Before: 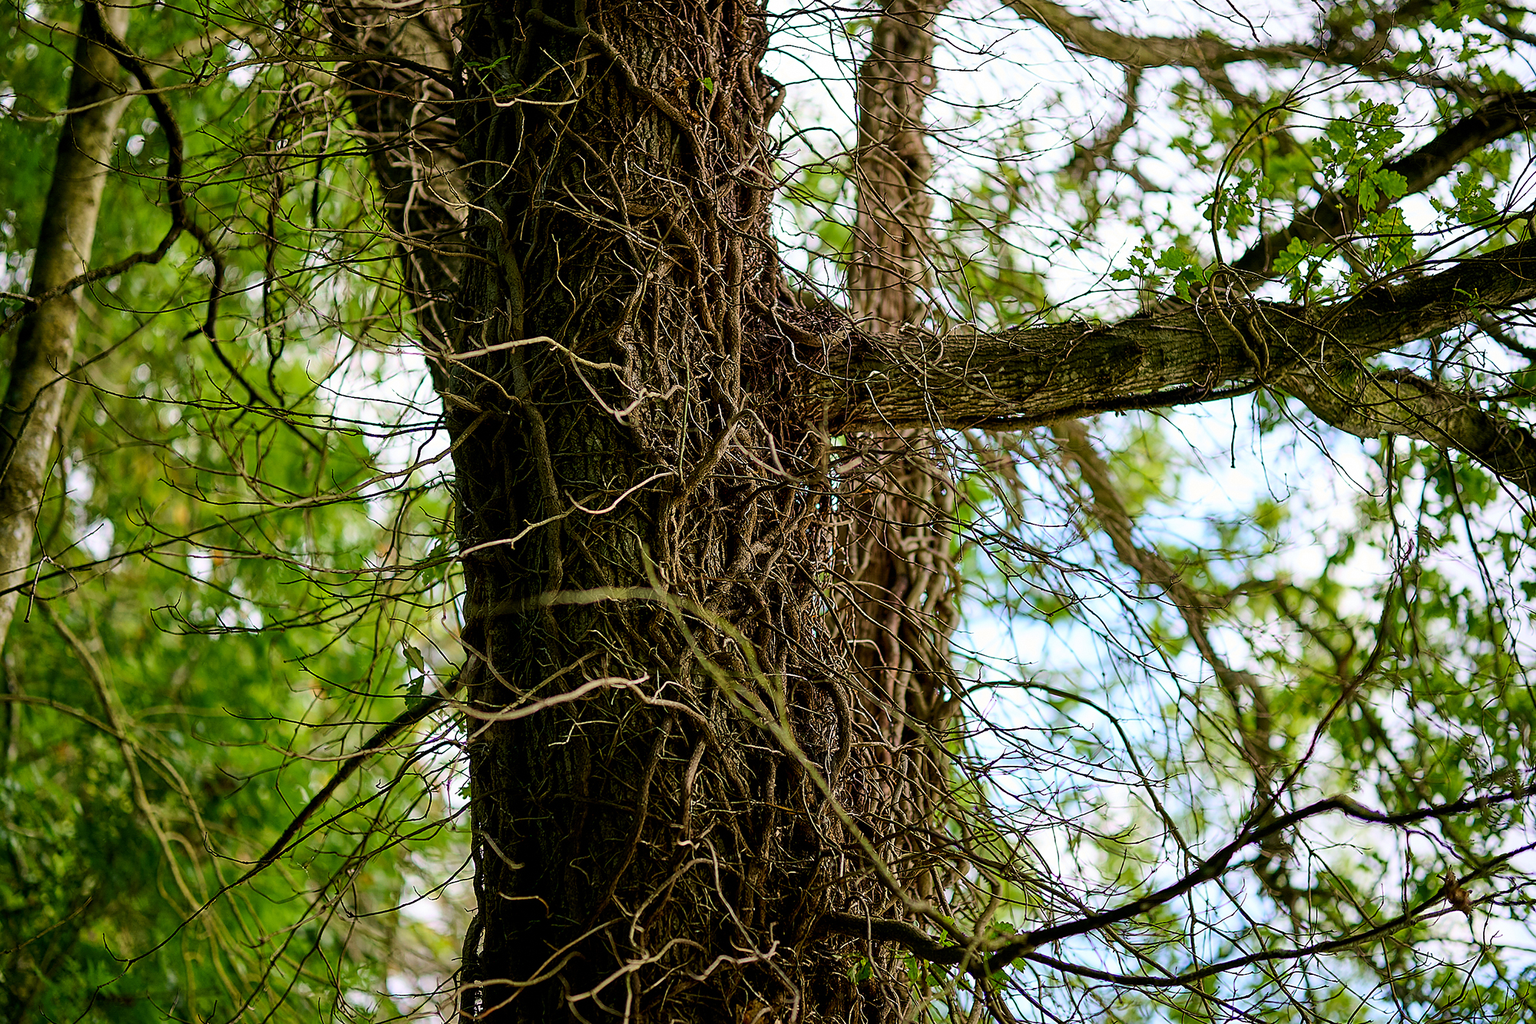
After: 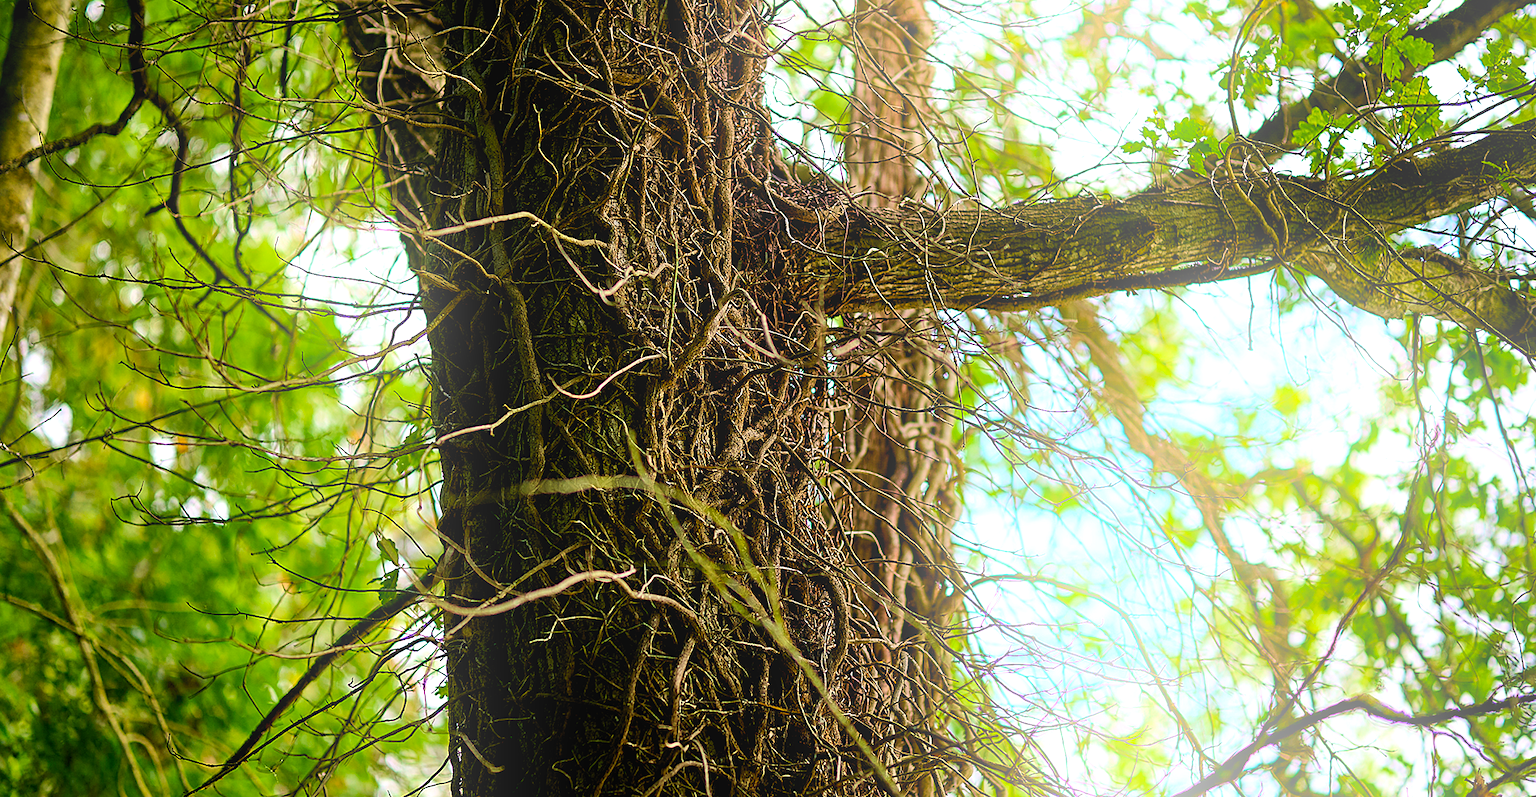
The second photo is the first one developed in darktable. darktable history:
crop and rotate: left 2.991%, top 13.302%, right 1.981%, bottom 12.636%
bloom: on, module defaults
color balance: output saturation 110%
exposure: black level correction 0, exposure 0.4 EV, compensate exposure bias true, compensate highlight preservation false
levels: levels [0.018, 0.493, 1]
